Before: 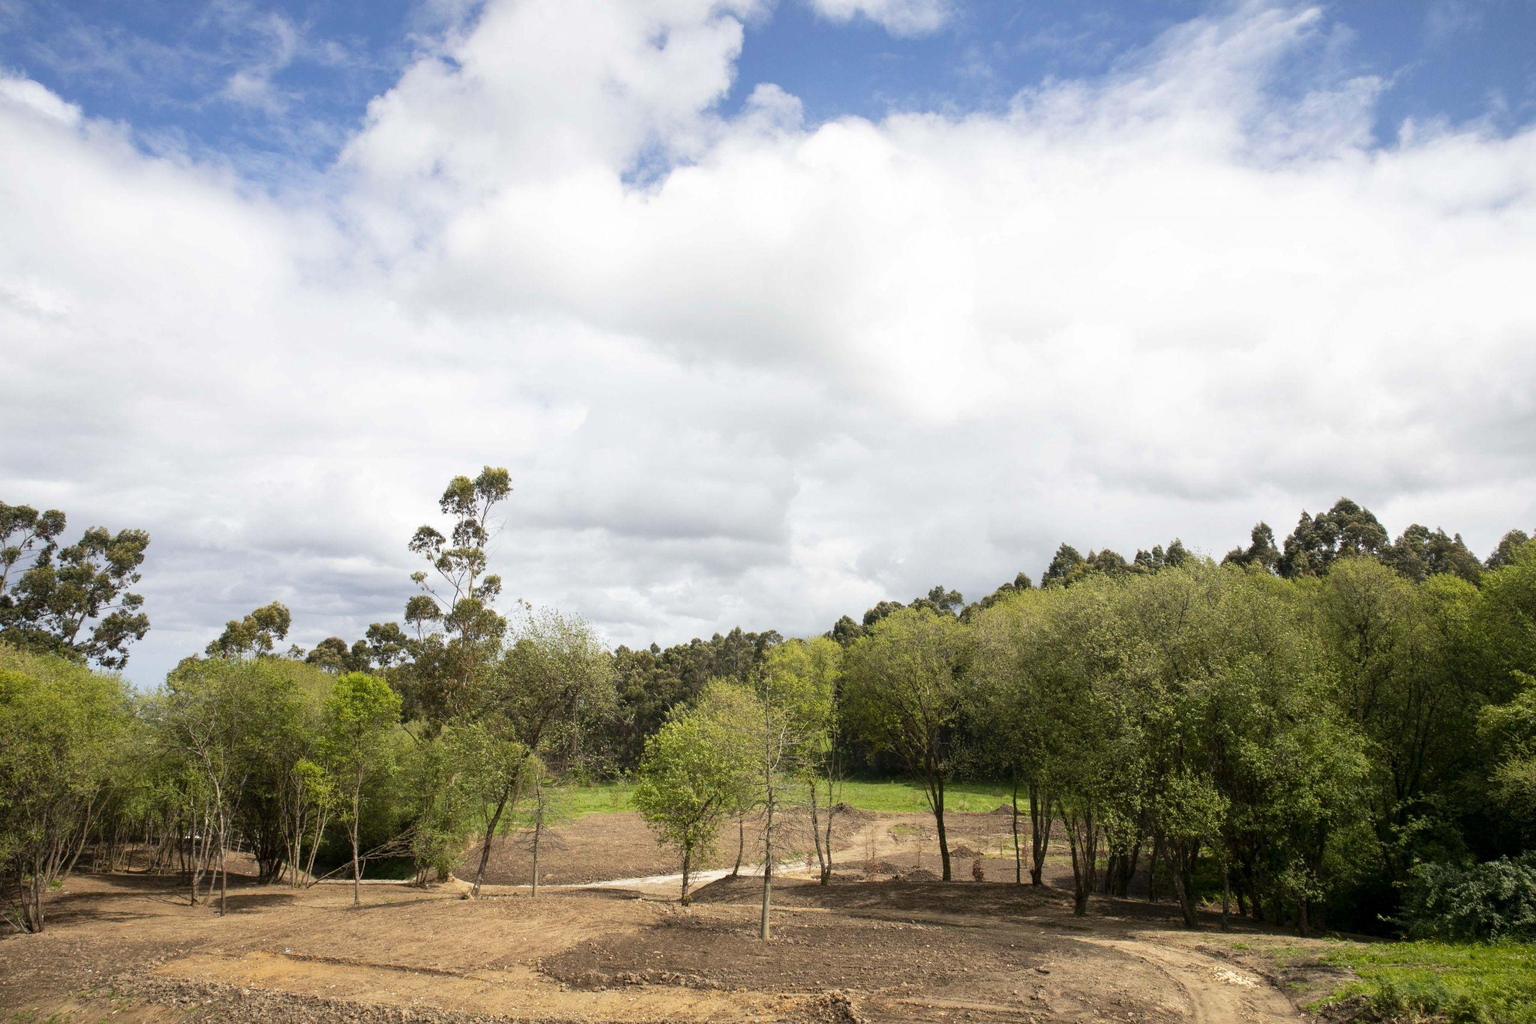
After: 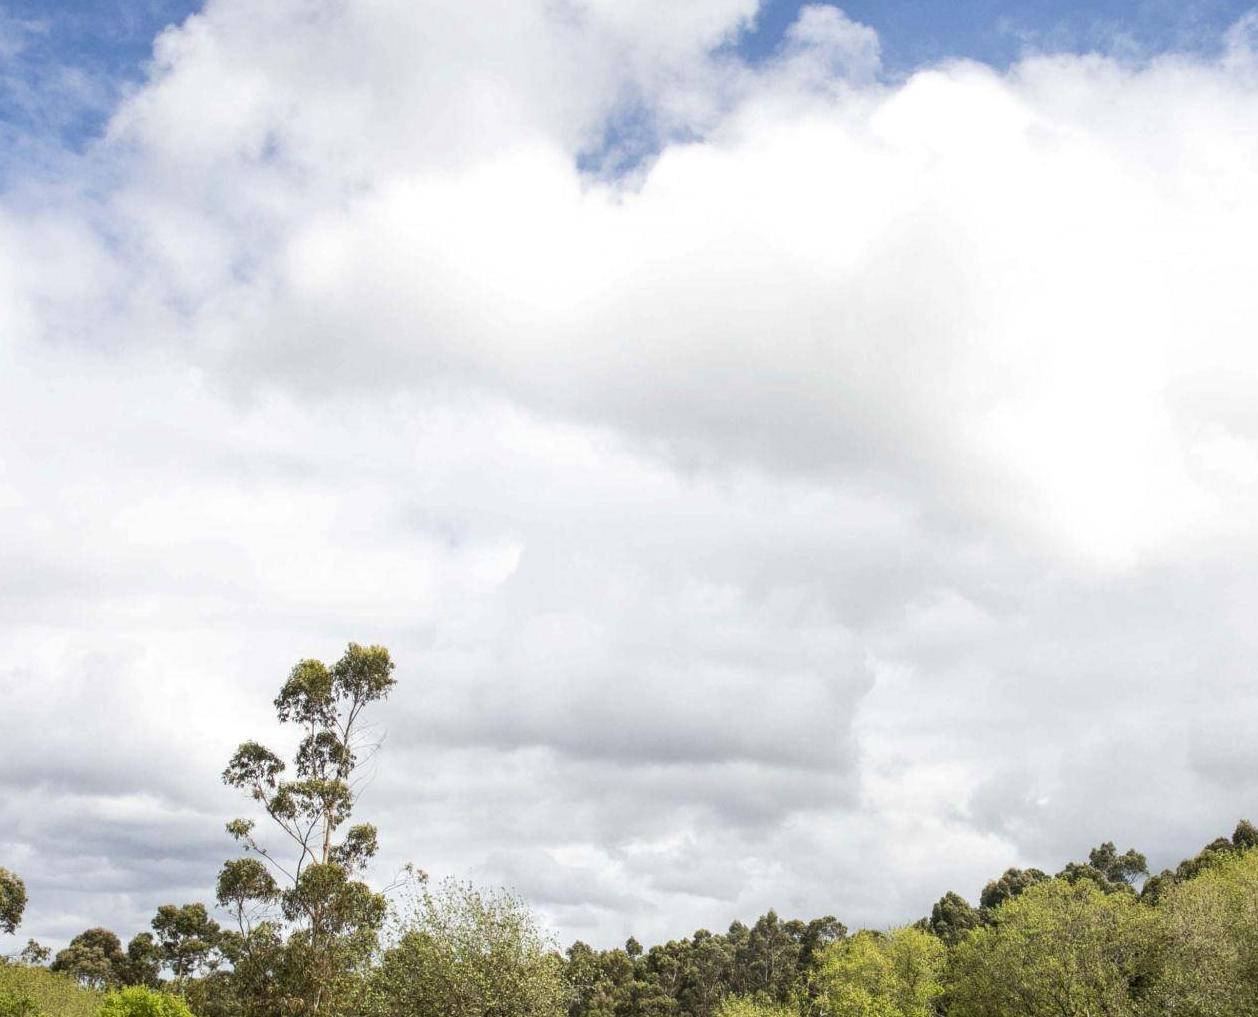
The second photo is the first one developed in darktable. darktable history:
local contrast: on, module defaults
crop: left 17.914%, top 7.891%, right 32.931%, bottom 32.475%
